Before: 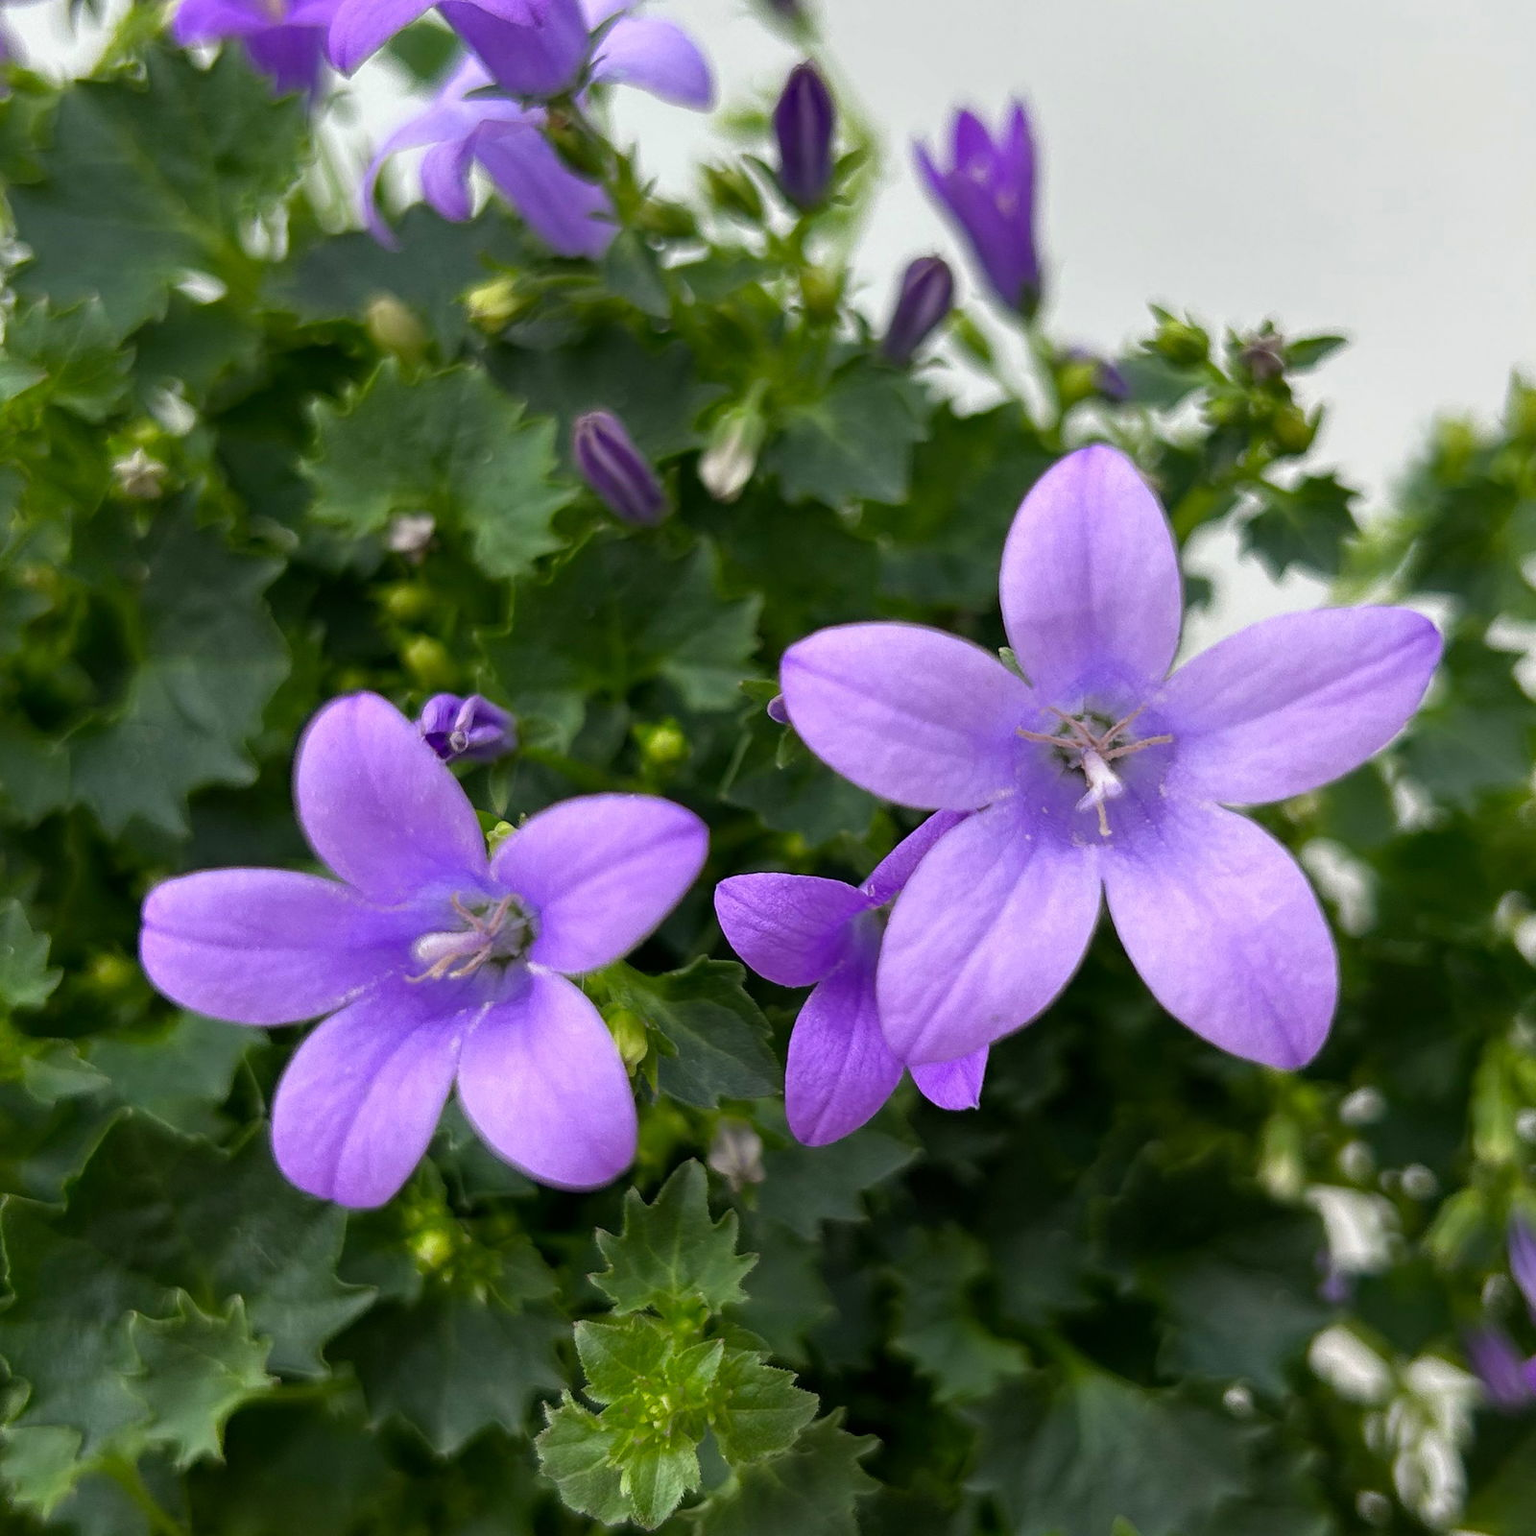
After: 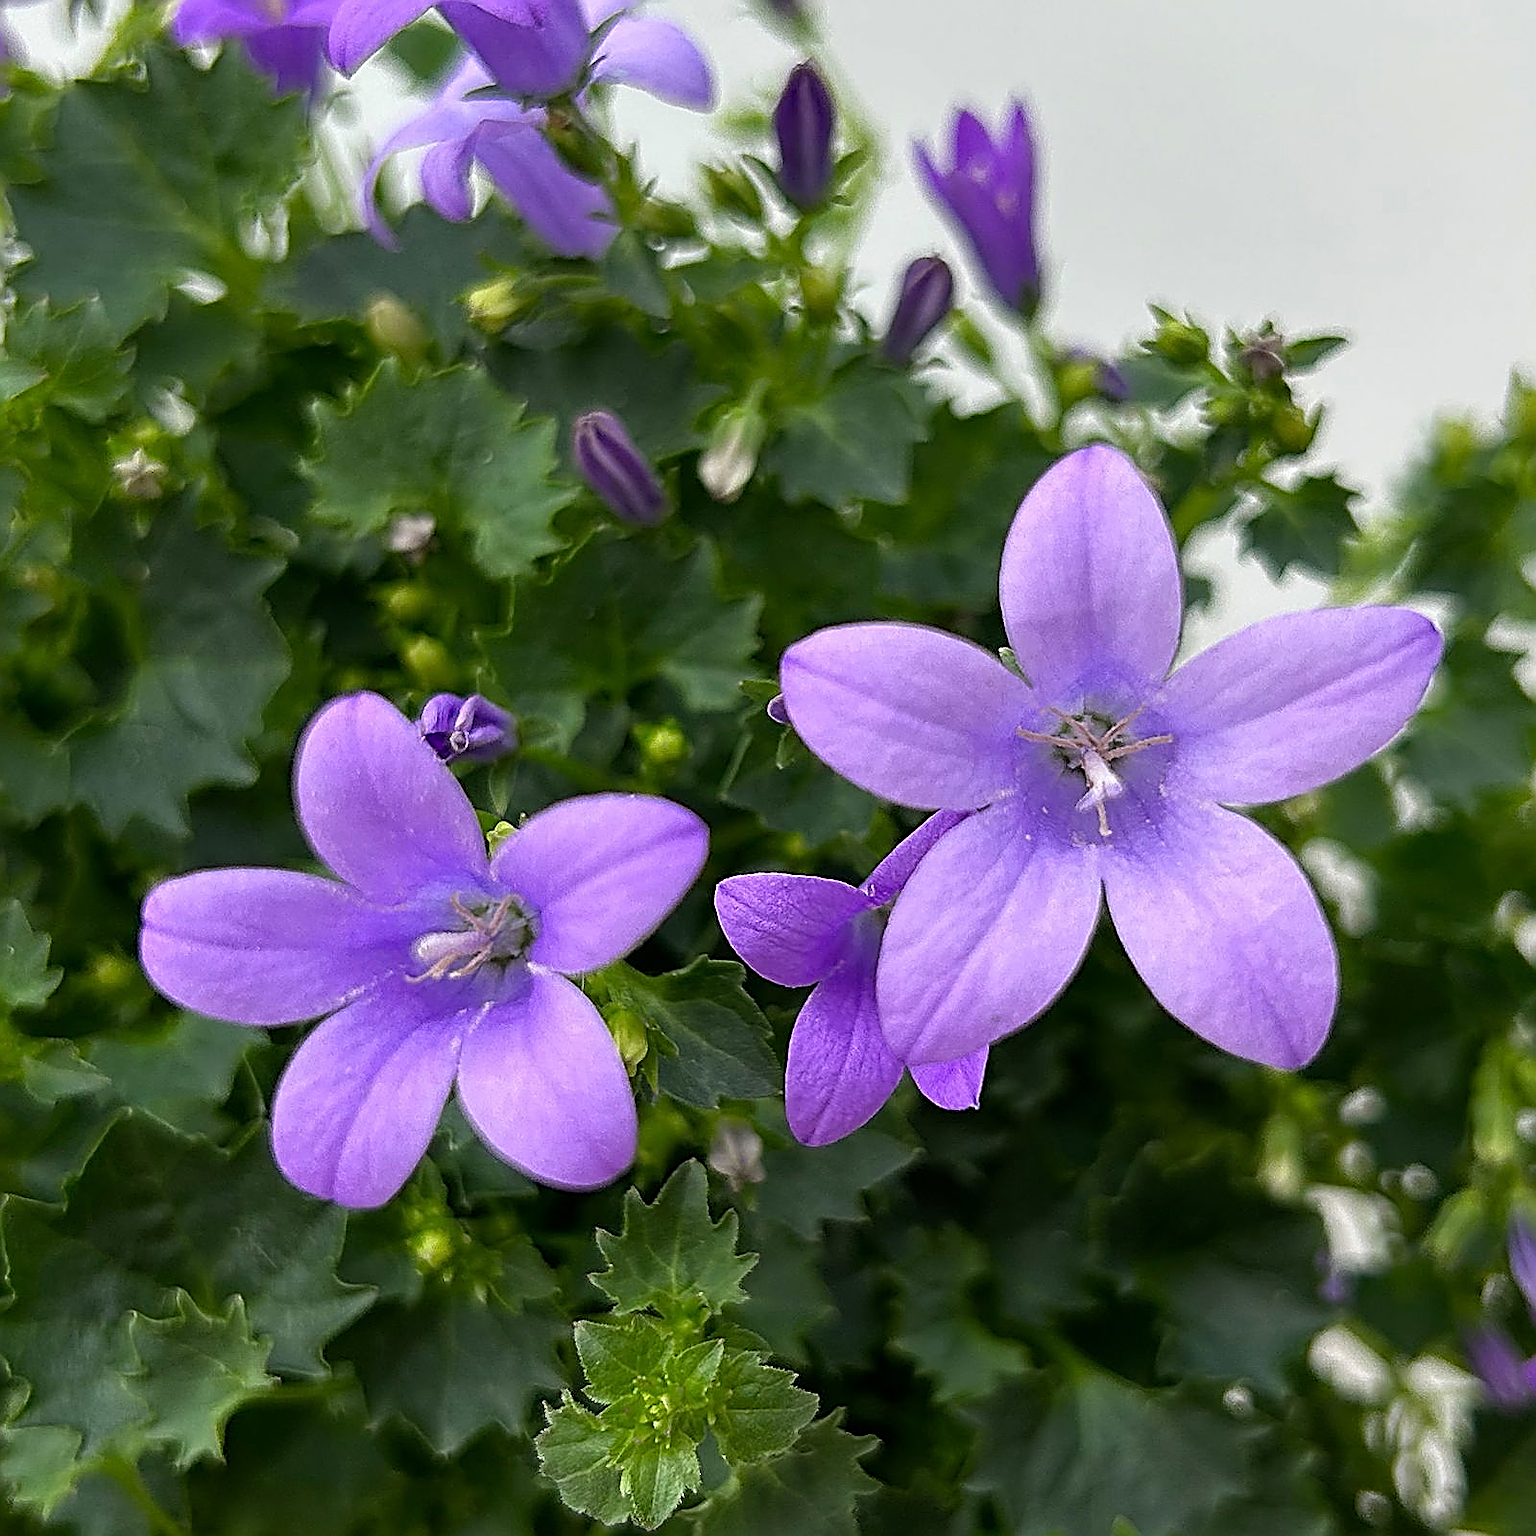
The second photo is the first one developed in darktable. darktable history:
sharpen: amount 1.987
